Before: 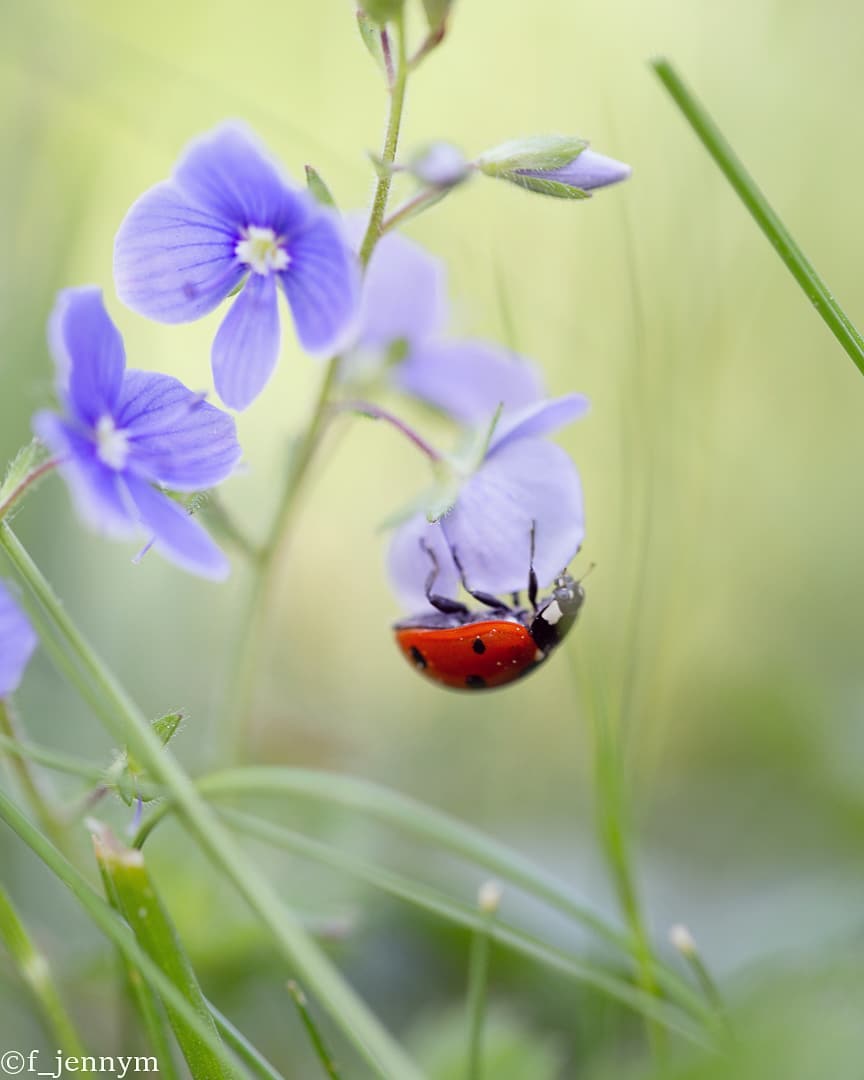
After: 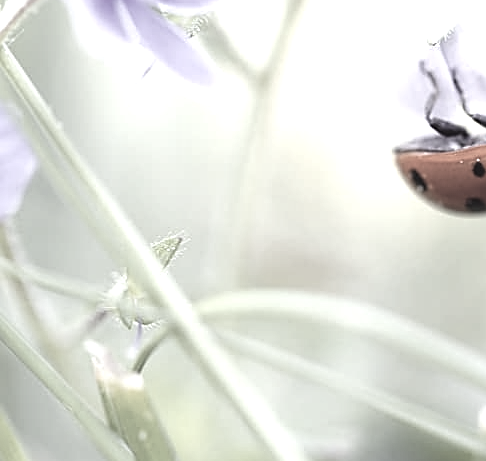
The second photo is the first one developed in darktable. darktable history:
sharpen: on, module defaults
exposure: black level correction -0.005, exposure 1.003 EV, compensate exposure bias true, compensate highlight preservation false
crop: top 44.239%, right 43.65%, bottom 13.062%
color correction: highlights b* 0.002, saturation 0.21
